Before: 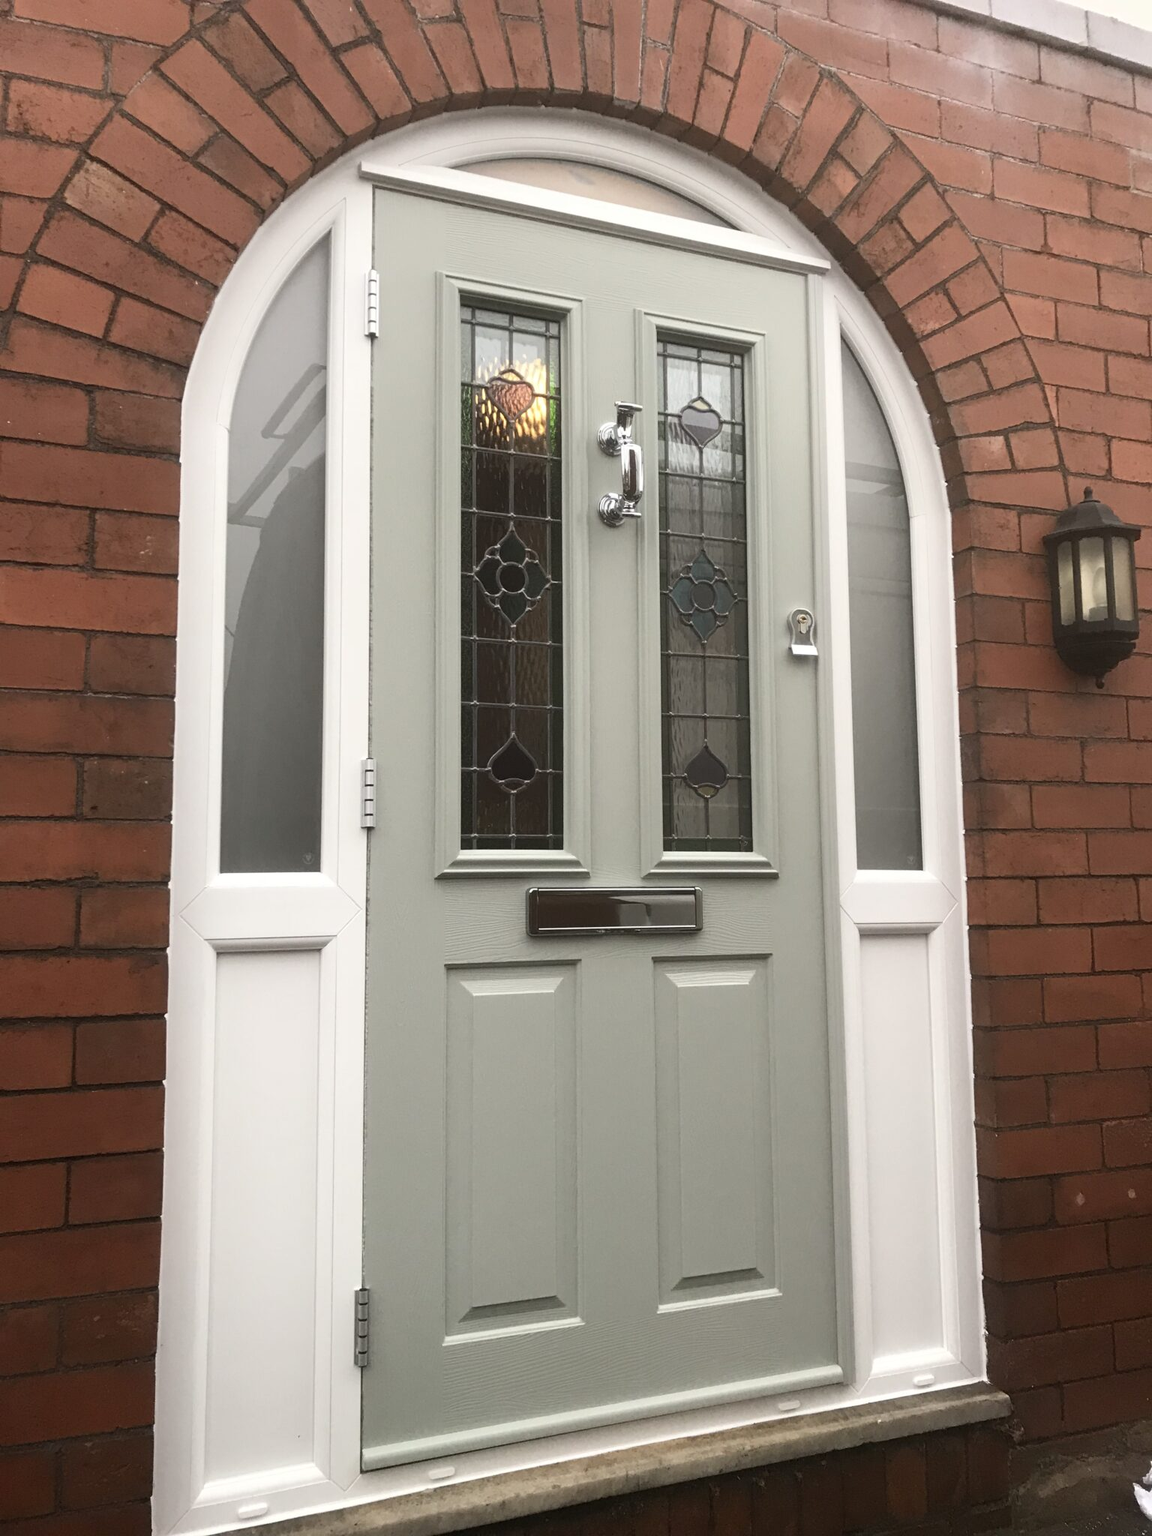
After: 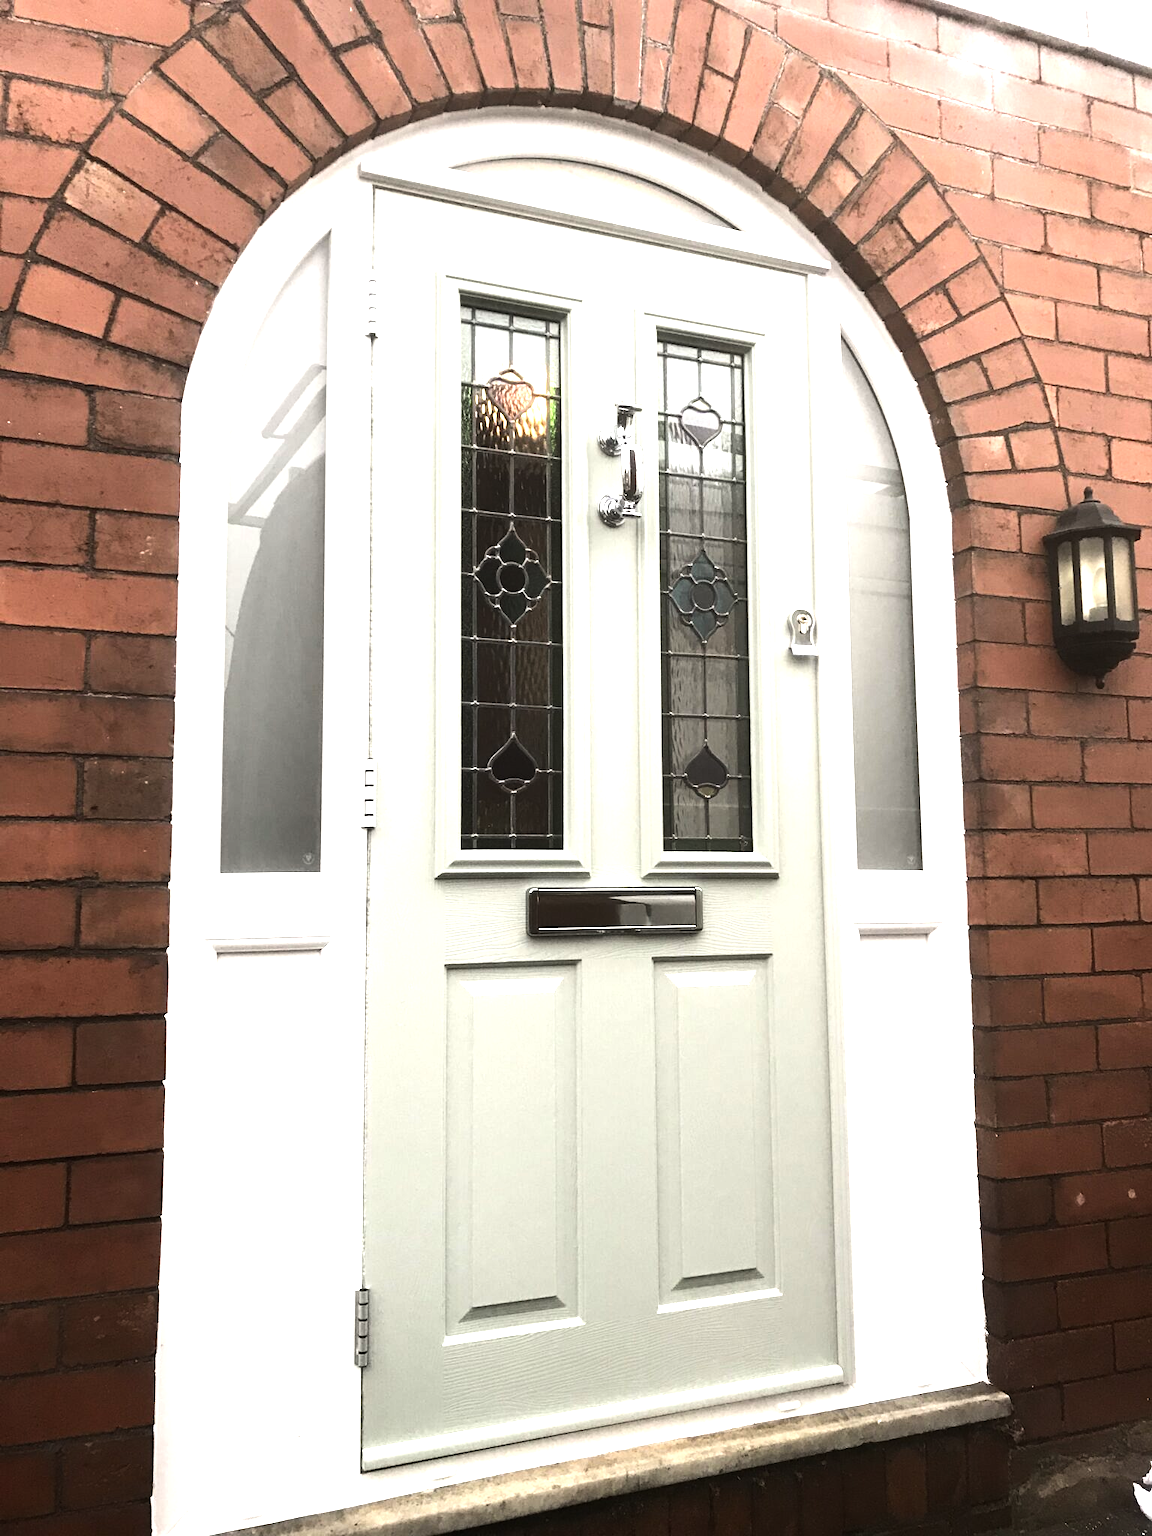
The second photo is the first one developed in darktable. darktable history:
tone equalizer: -8 EV -1.08 EV, -7 EV -1.01 EV, -6 EV -0.867 EV, -5 EV -0.578 EV, -3 EV 0.578 EV, -2 EV 0.867 EV, -1 EV 1.01 EV, +0 EV 1.08 EV, edges refinement/feathering 500, mask exposure compensation -1.57 EV, preserve details no
exposure: black level correction 0, exposure 0.5 EV, compensate highlight preservation false
